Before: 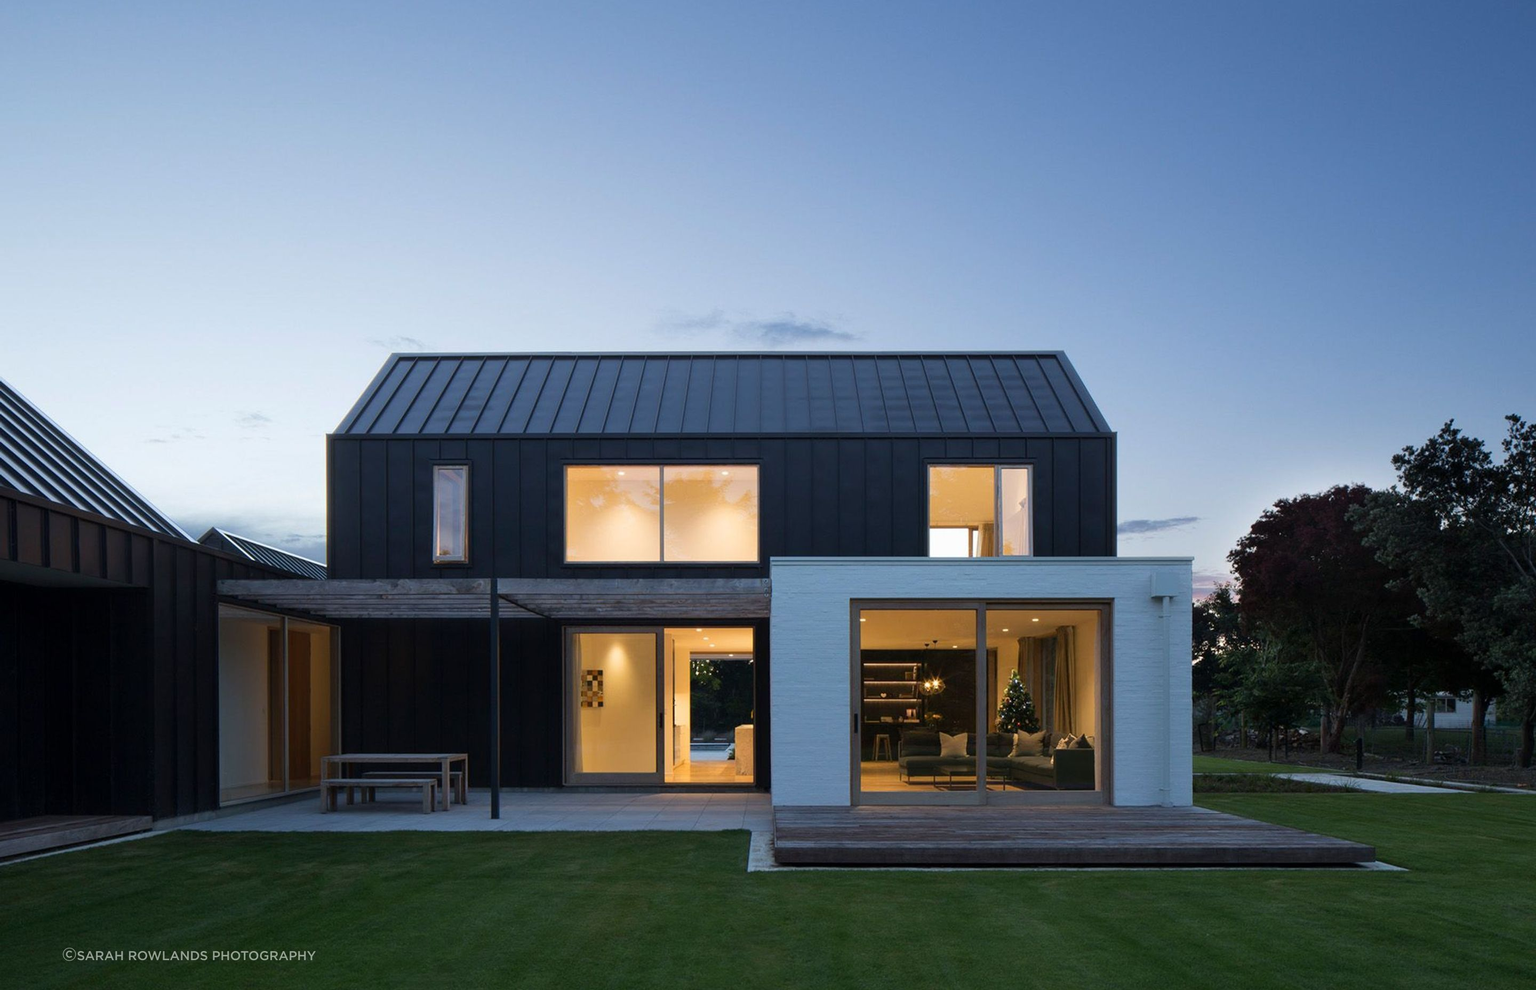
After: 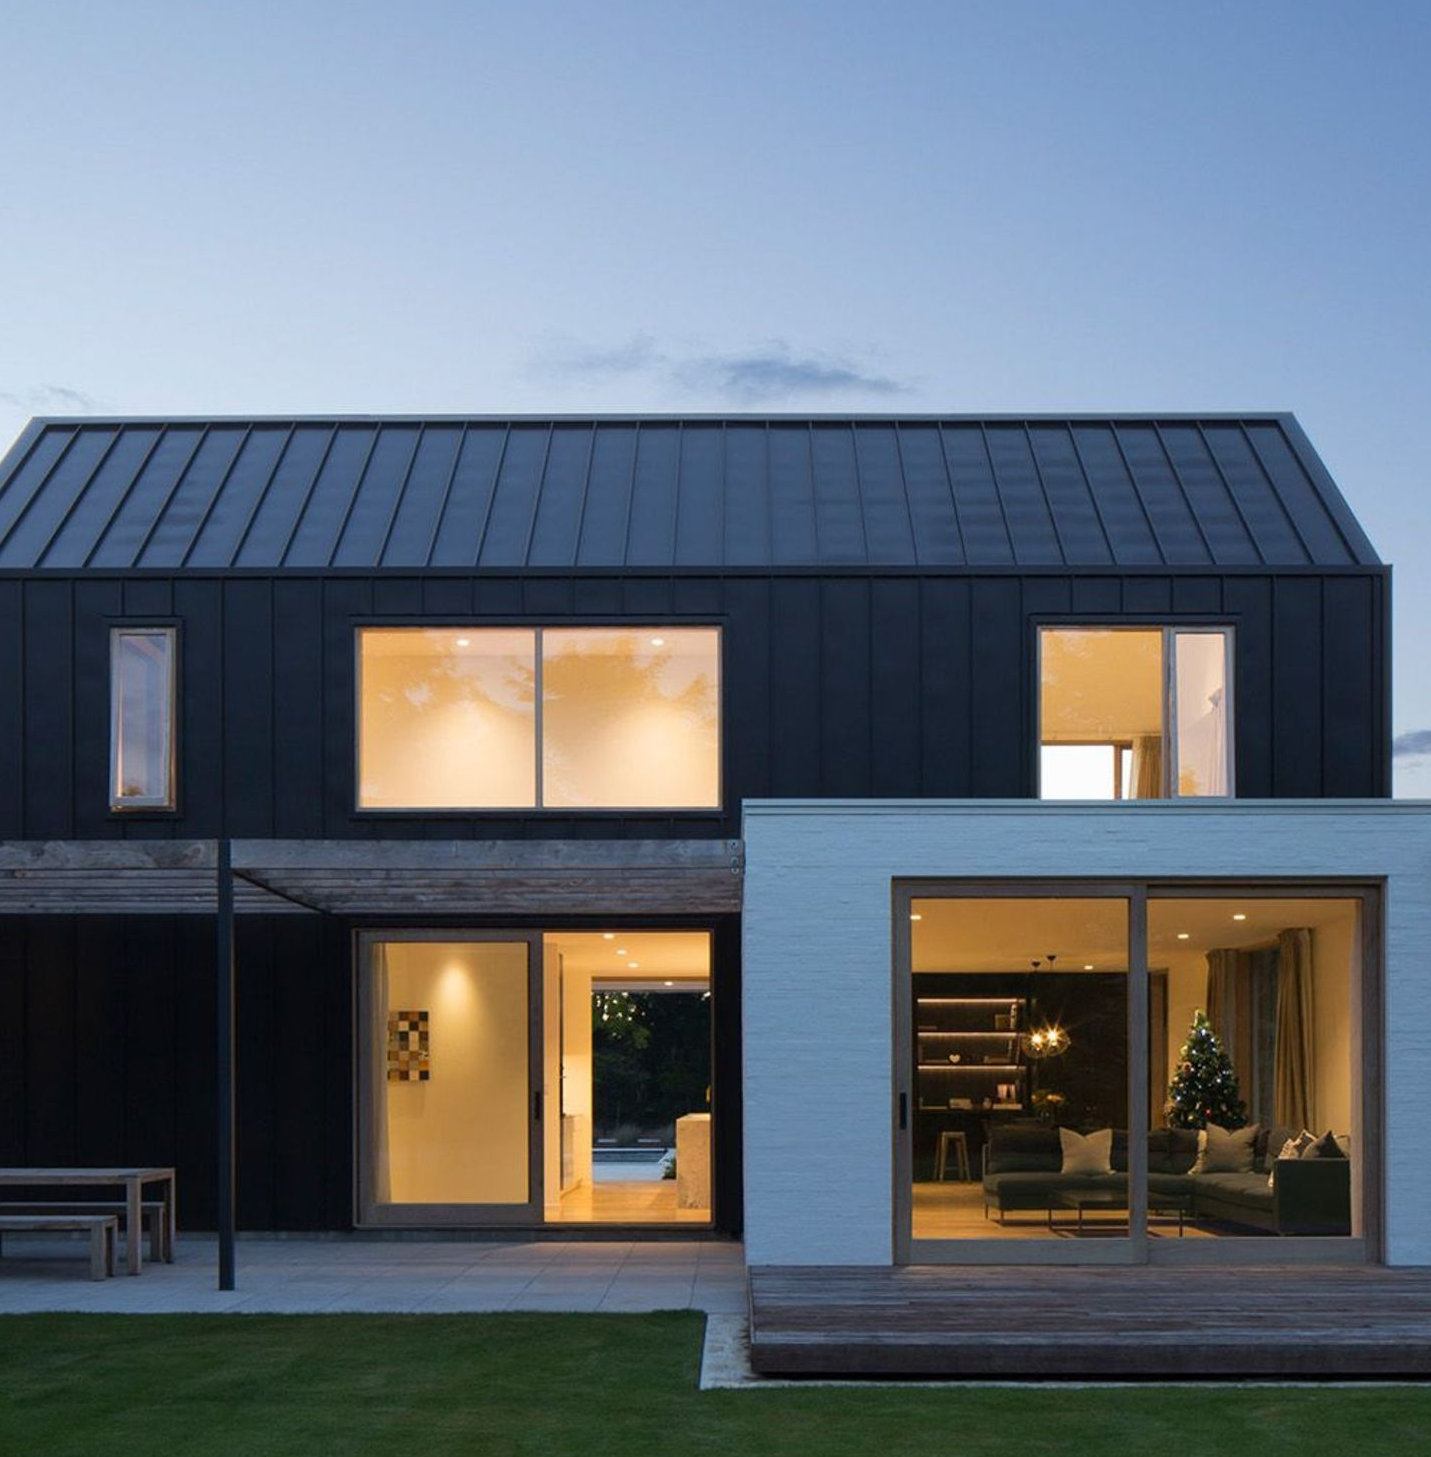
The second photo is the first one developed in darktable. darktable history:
crop and rotate: angle 0.013°, left 24.387%, top 13.199%, right 25.893%, bottom 8.248%
exposure: compensate exposure bias true, compensate highlight preservation false
